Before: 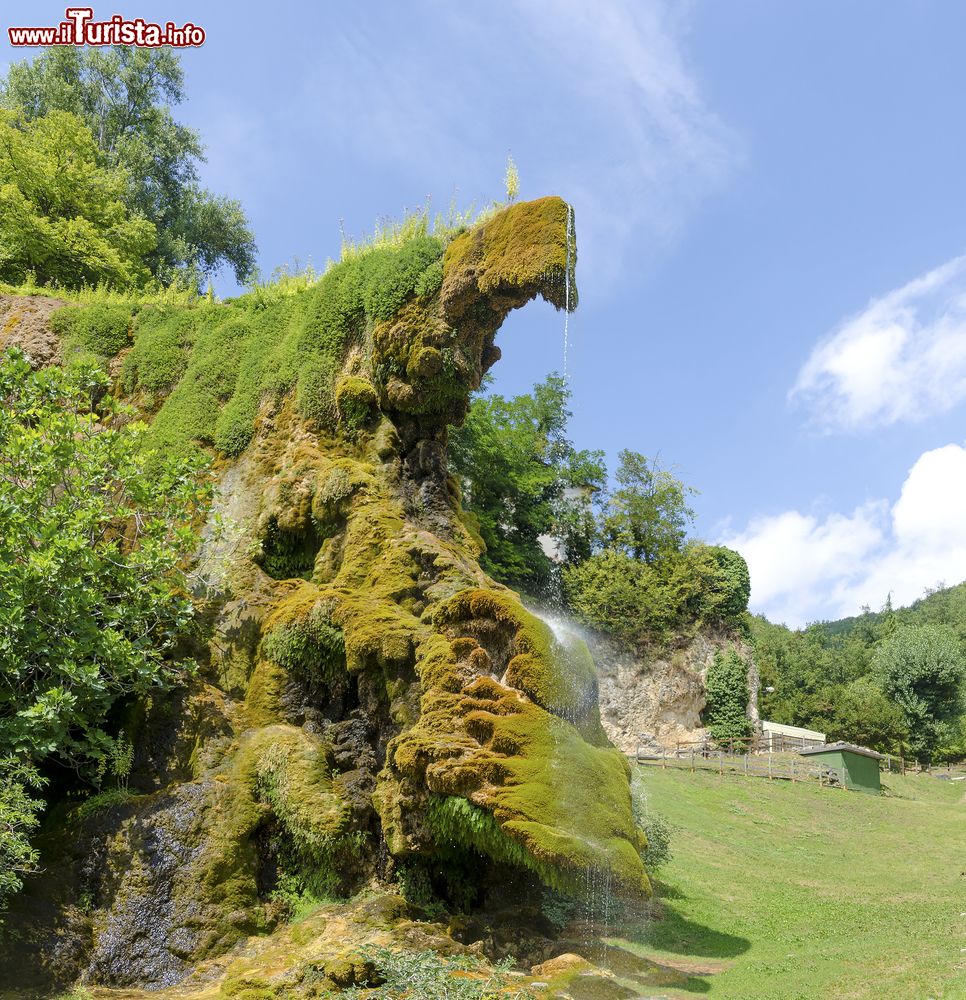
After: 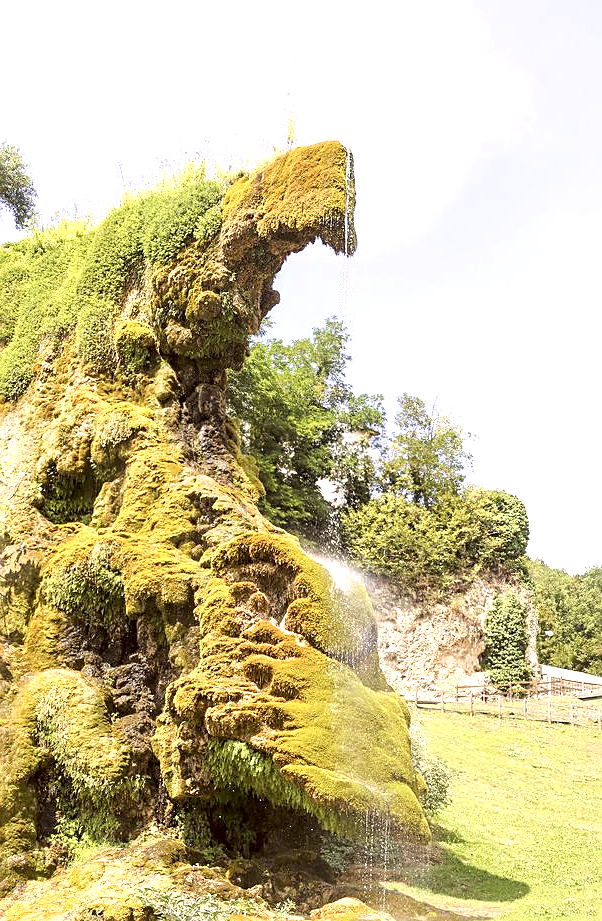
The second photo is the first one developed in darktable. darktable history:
crop and rotate: left 22.918%, top 5.629%, right 14.711%, bottom 2.247%
exposure: exposure 1.15 EV, compensate highlight preservation false
color correction: highlights a* 10.21, highlights b* 9.79, shadows a* 8.61, shadows b* 7.88, saturation 0.8
sharpen: on, module defaults
